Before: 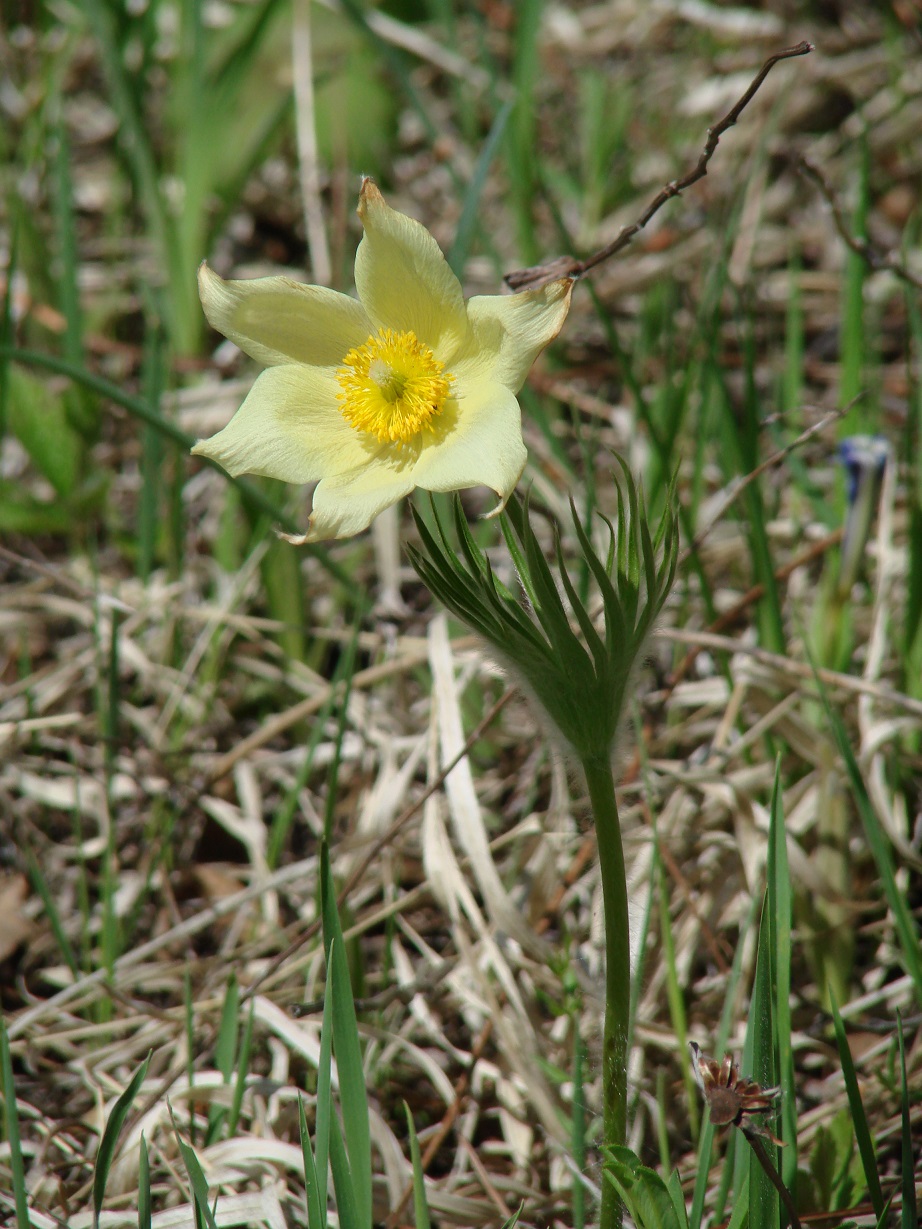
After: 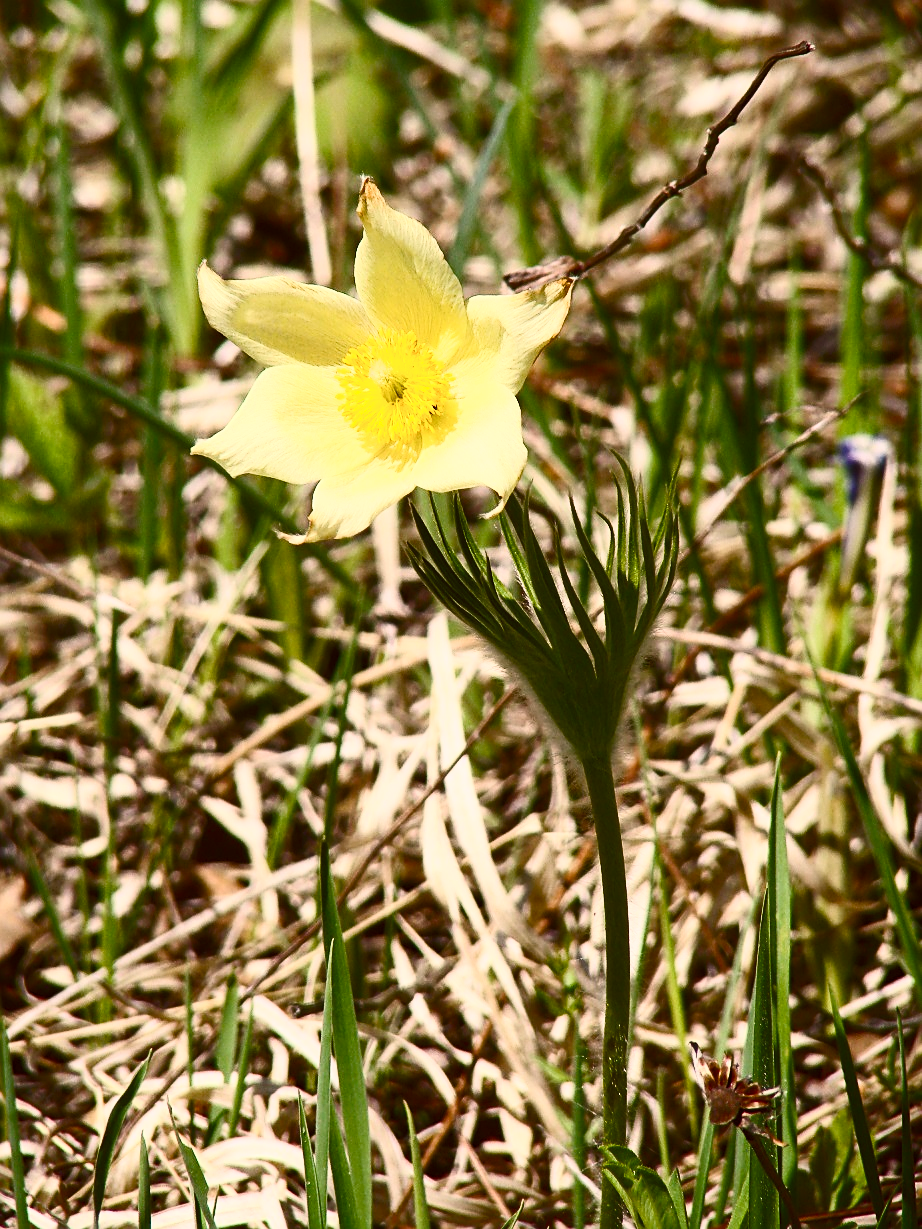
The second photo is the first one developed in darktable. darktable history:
color correction: highlights a* 10.21, highlights b* 9.79, shadows a* 8.61, shadows b* 7.88, saturation 0.8
contrast brightness saturation: contrast 0.62, brightness 0.34, saturation 0.14
sharpen: on, module defaults
color balance rgb: perceptual saturation grading › global saturation 35%, perceptual saturation grading › highlights -25%, perceptual saturation grading › shadows 50%
